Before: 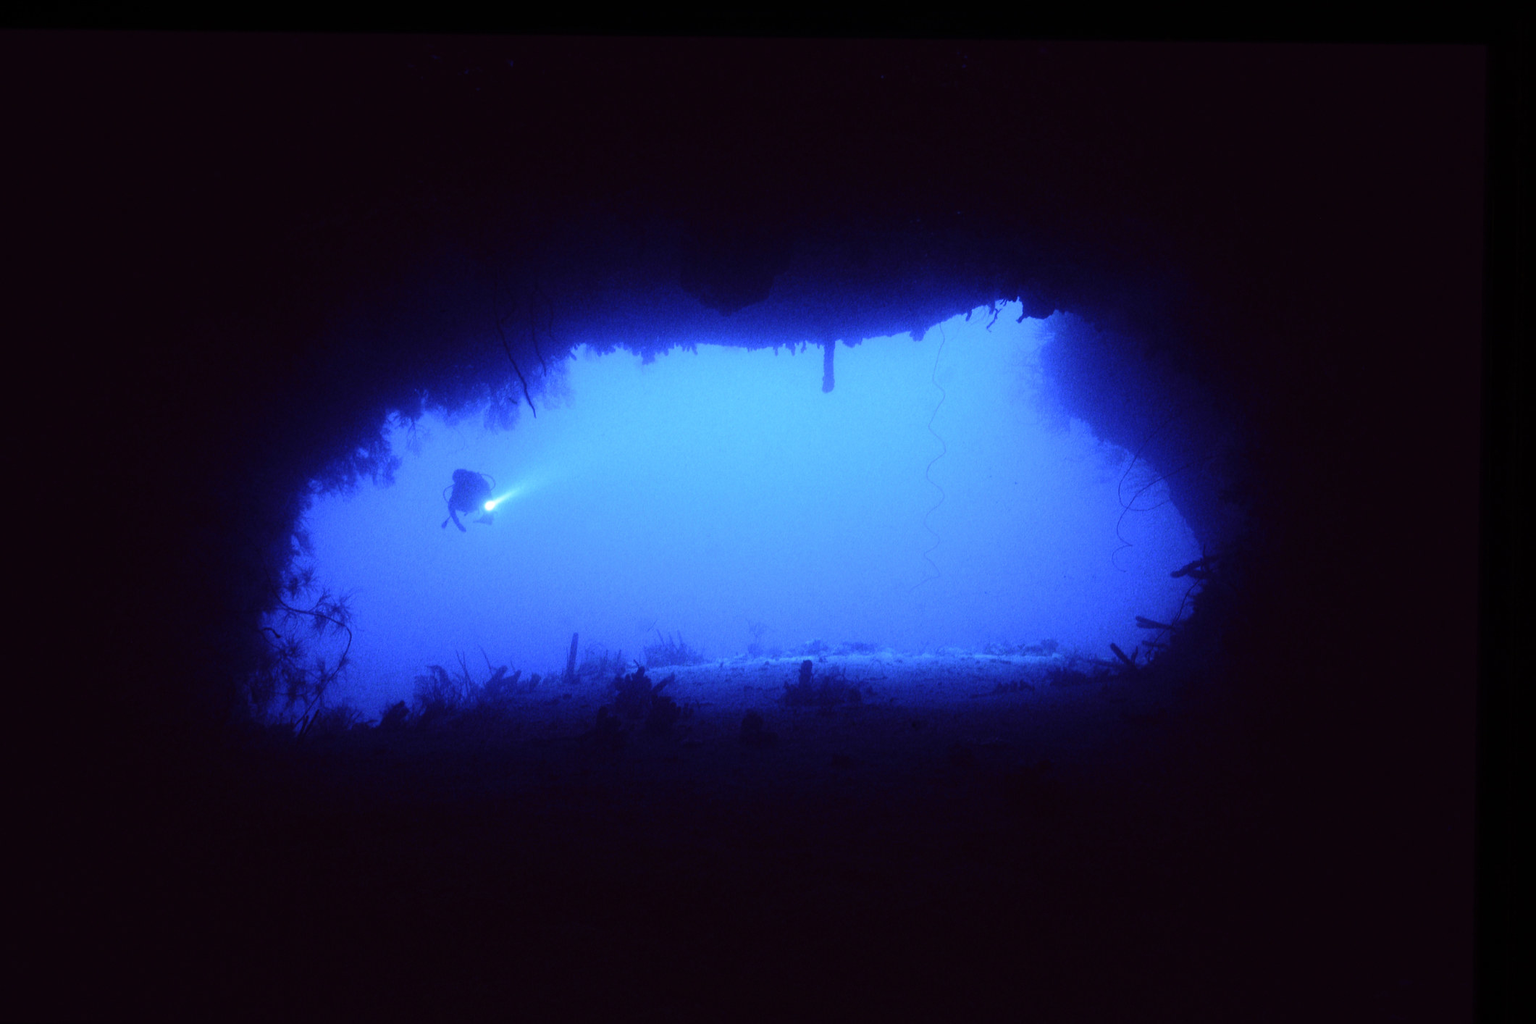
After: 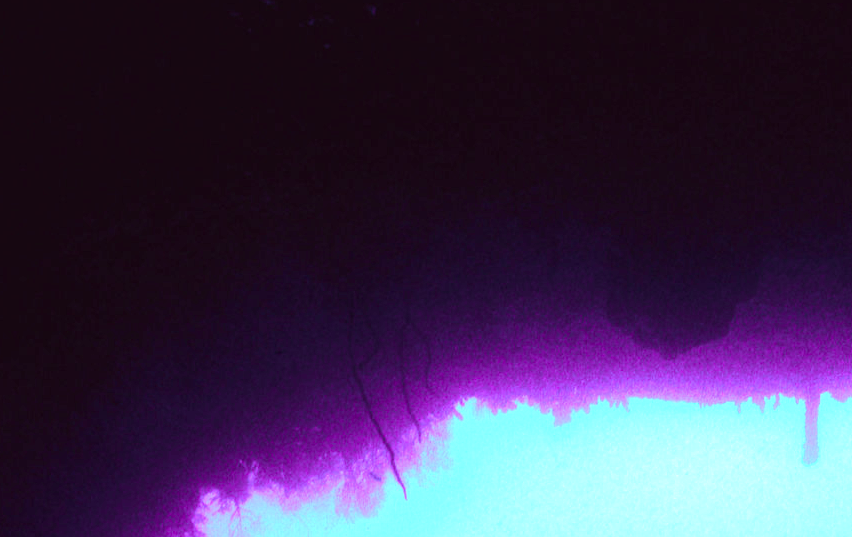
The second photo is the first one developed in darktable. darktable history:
exposure: exposure 1 EV, compensate highlight preservation false
color zones: curves: ch0 [(0.018, 0.548) (0.197, 0.654) (0.425, 0.447) (0.605, 0.658) (0.732, 0.579)]; ch1 [(0.105, 0.531) (0.224, 0.531) (0.386, 0.39) (0.618, 0.456) (0.732, 0.456) (0.956, 0.421)]; ch2 [(0.039, 0.583) (0.215, 0.465) (0.399, 0.544) (0.465, 0.548) (0.614, 0.447) (0.724, 0.43) (0.882, 0.623) (0.956, 0.632)]
crop: left 15.703%, top 5.46%, right 44.083%, bottom 56.506%
